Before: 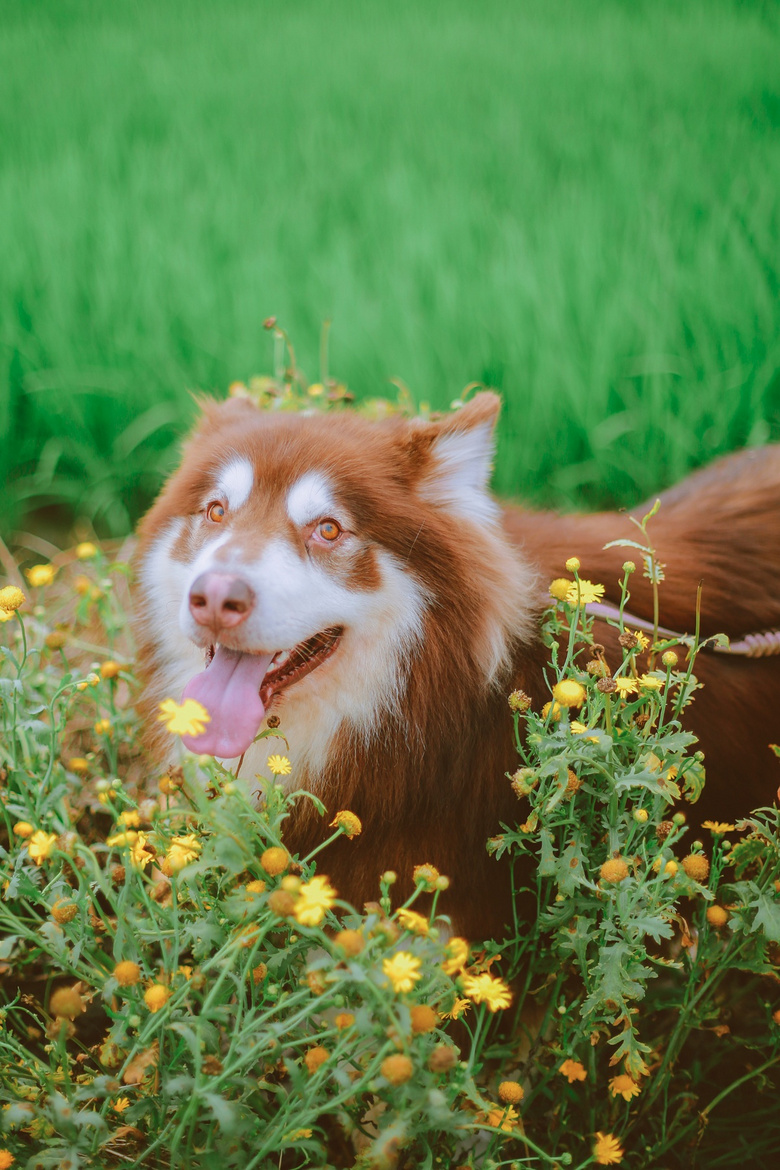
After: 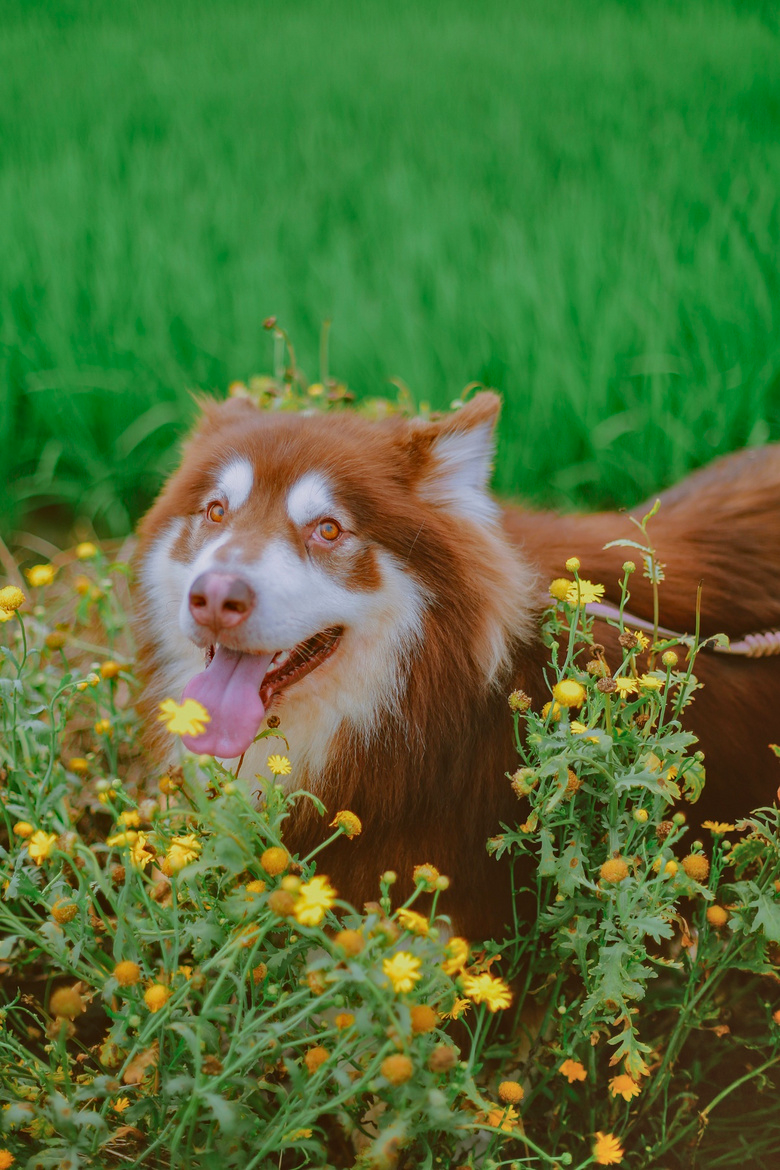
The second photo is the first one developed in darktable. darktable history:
haze removal: compatibility mode true, adaptive false
shadows and highlights: shadows 82.05, white point adjustment -8.95, highlights -61.27, highlights color adjustment 0.466%, soften with gaussian
